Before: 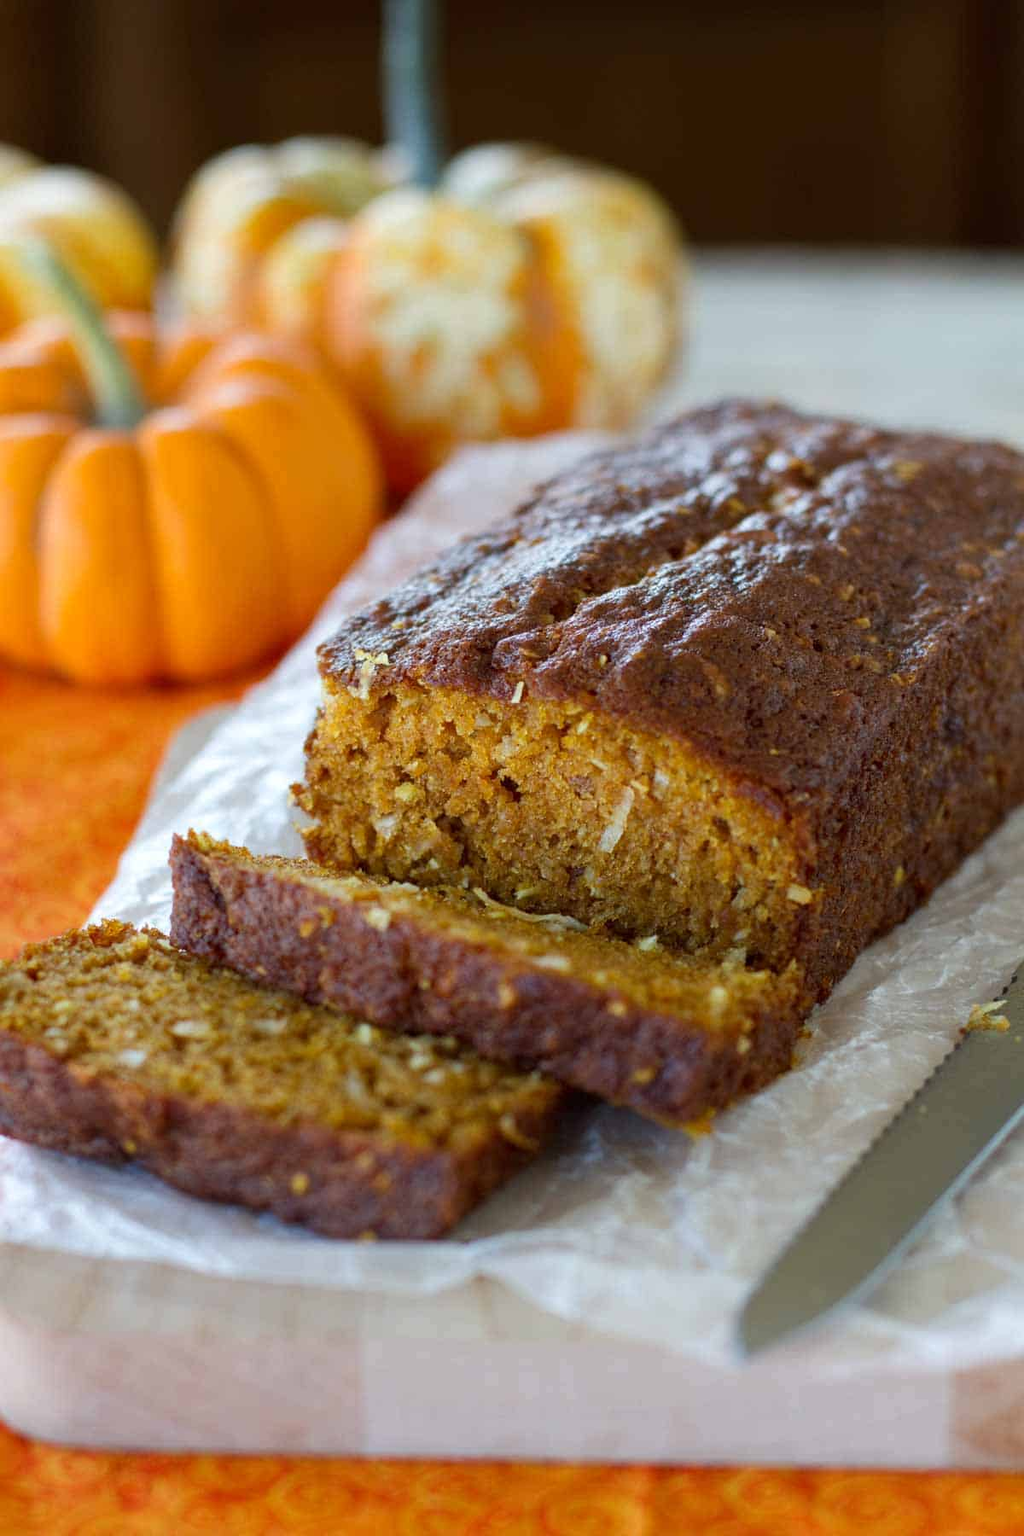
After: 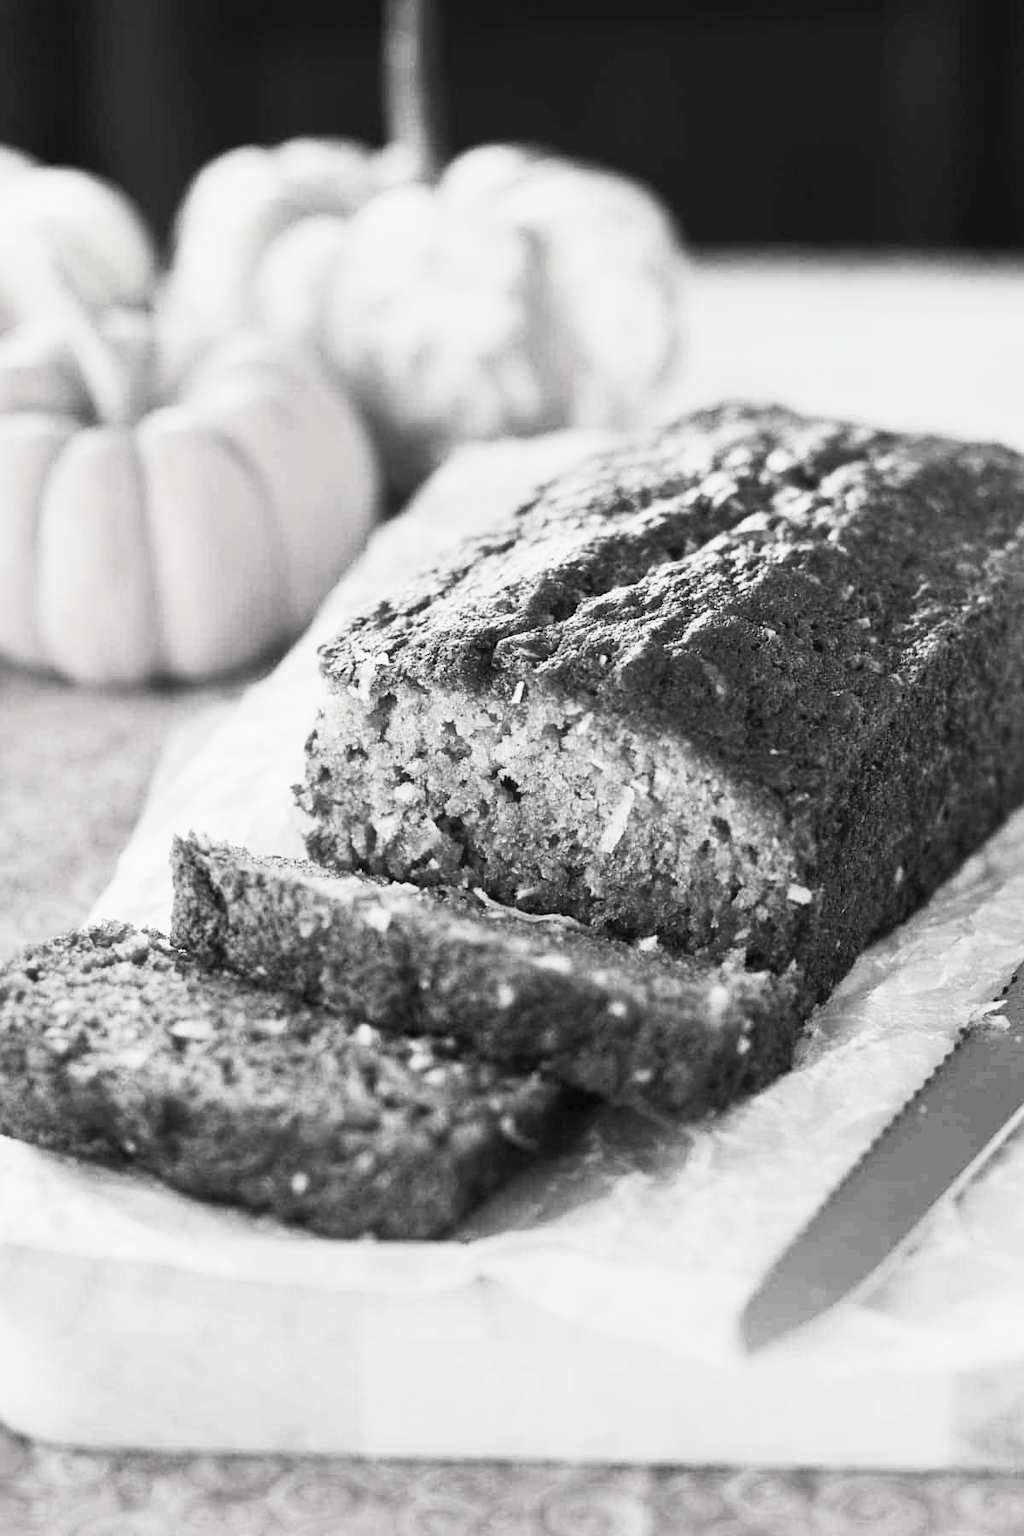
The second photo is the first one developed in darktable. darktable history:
contrast brightness saturation: contrast 0.54, brightness 0.476, saturation -0.99
filmic rgb: black relative exposure -7.65 EV, white relative exposure 4.56 EV, hardness 3.61, iterations of high-quality reconstruction 0, contrast in shadows safe
